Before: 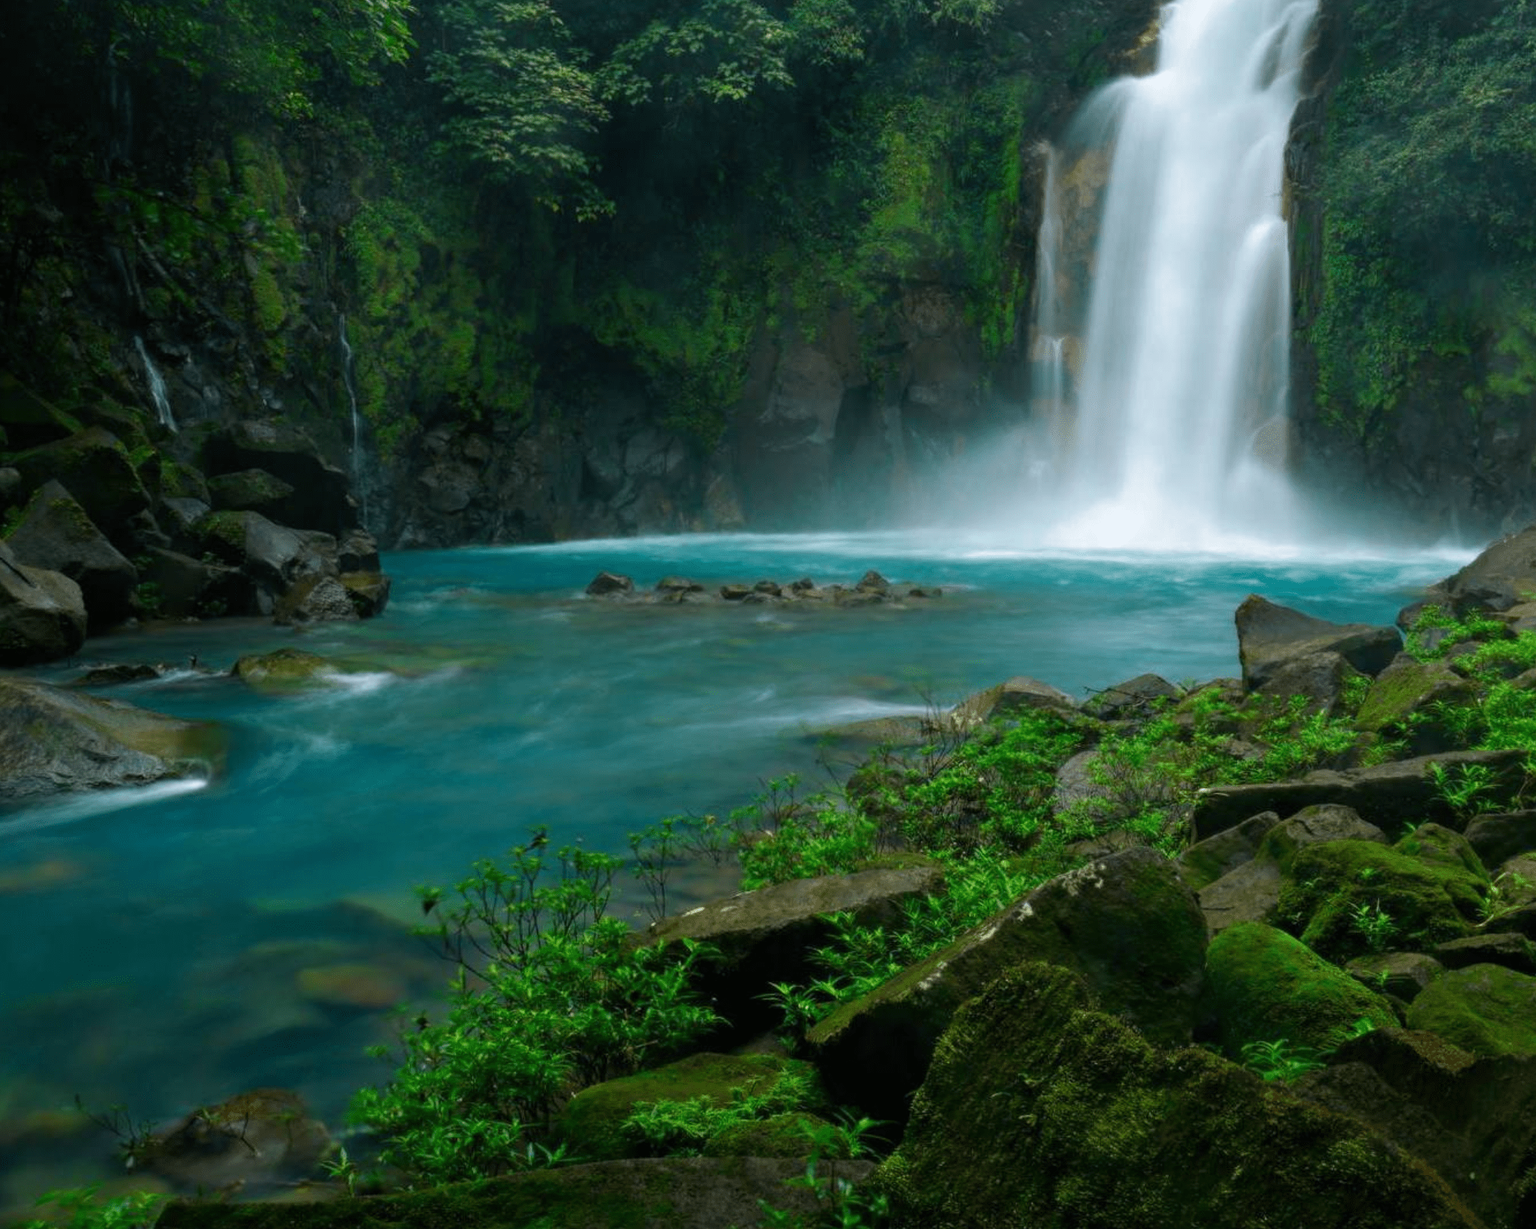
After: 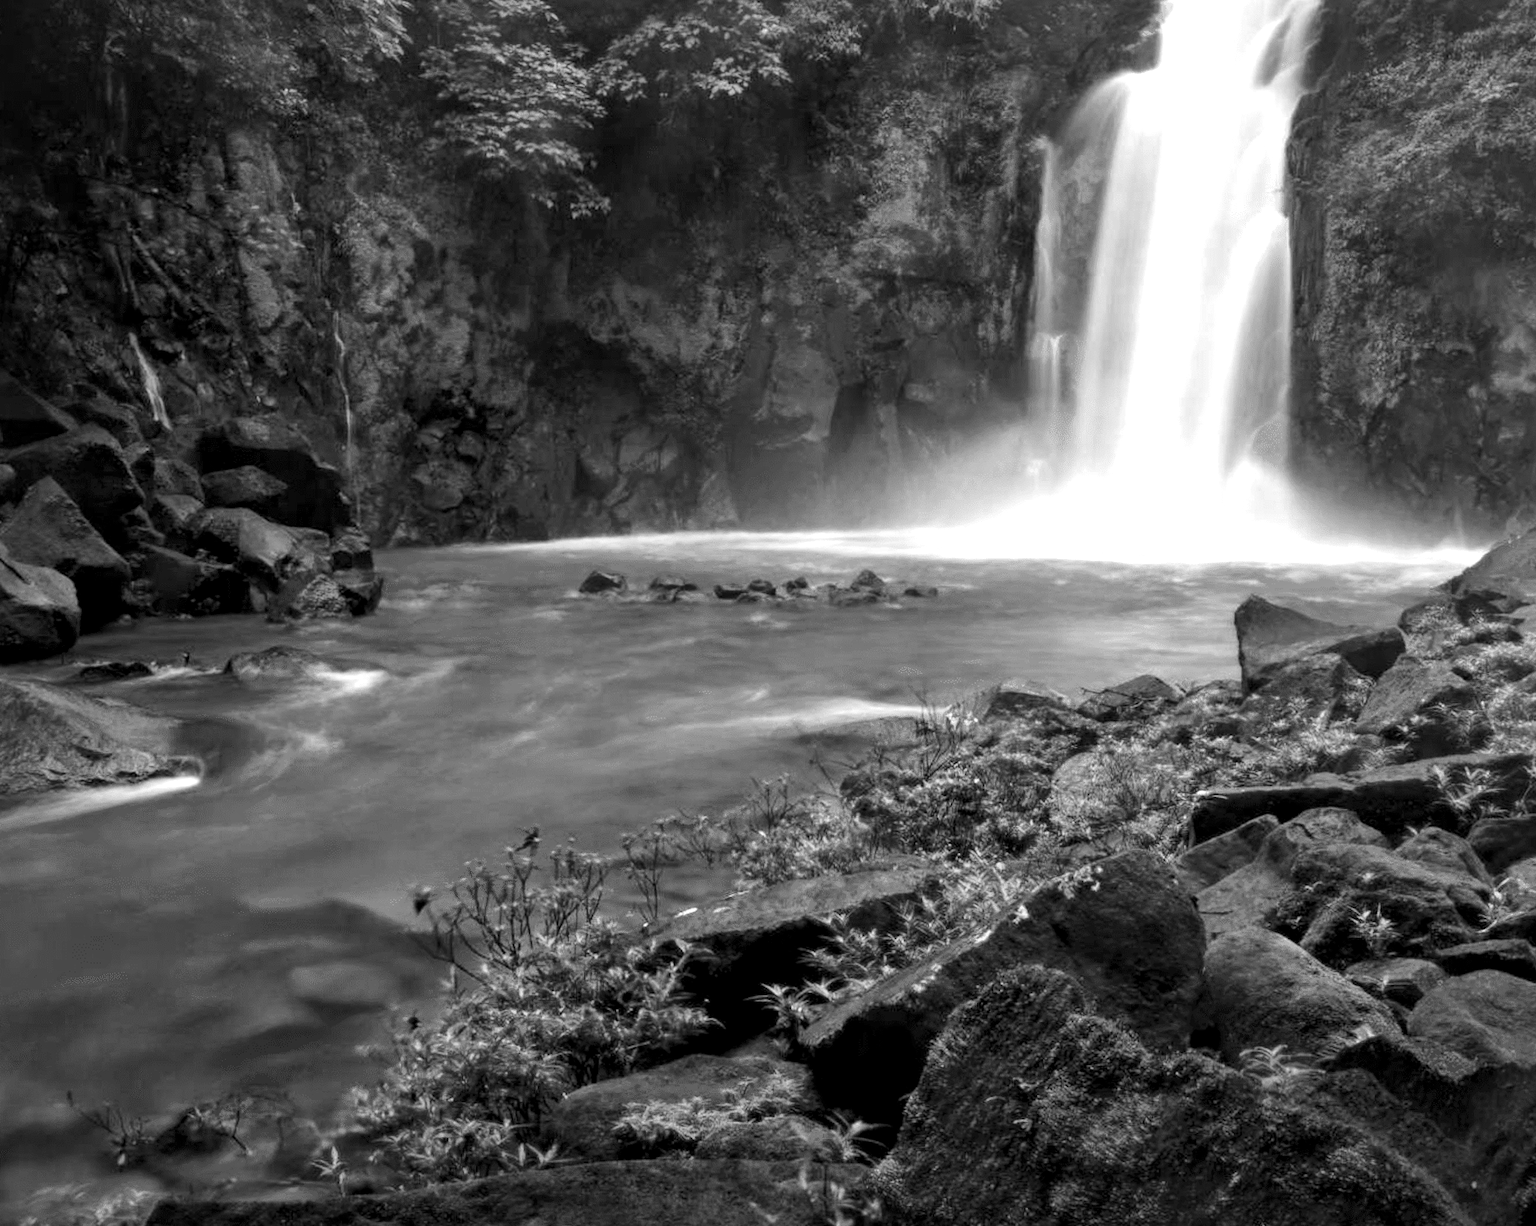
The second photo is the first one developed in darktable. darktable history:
rotate and perspective: rotation 0.192°, lens shift (horizontal) -0.015, crop left 0.005, crop right 0.996, crop top 0.006, crop bottom 0.99
monochrome: on, module defaults
local contrast: mode bilateral grid, contrast 25, coarseness 60, detail 151%, midtone range 0.2
exposure: exposure 0.781 EV, compensate highlight preservation false
